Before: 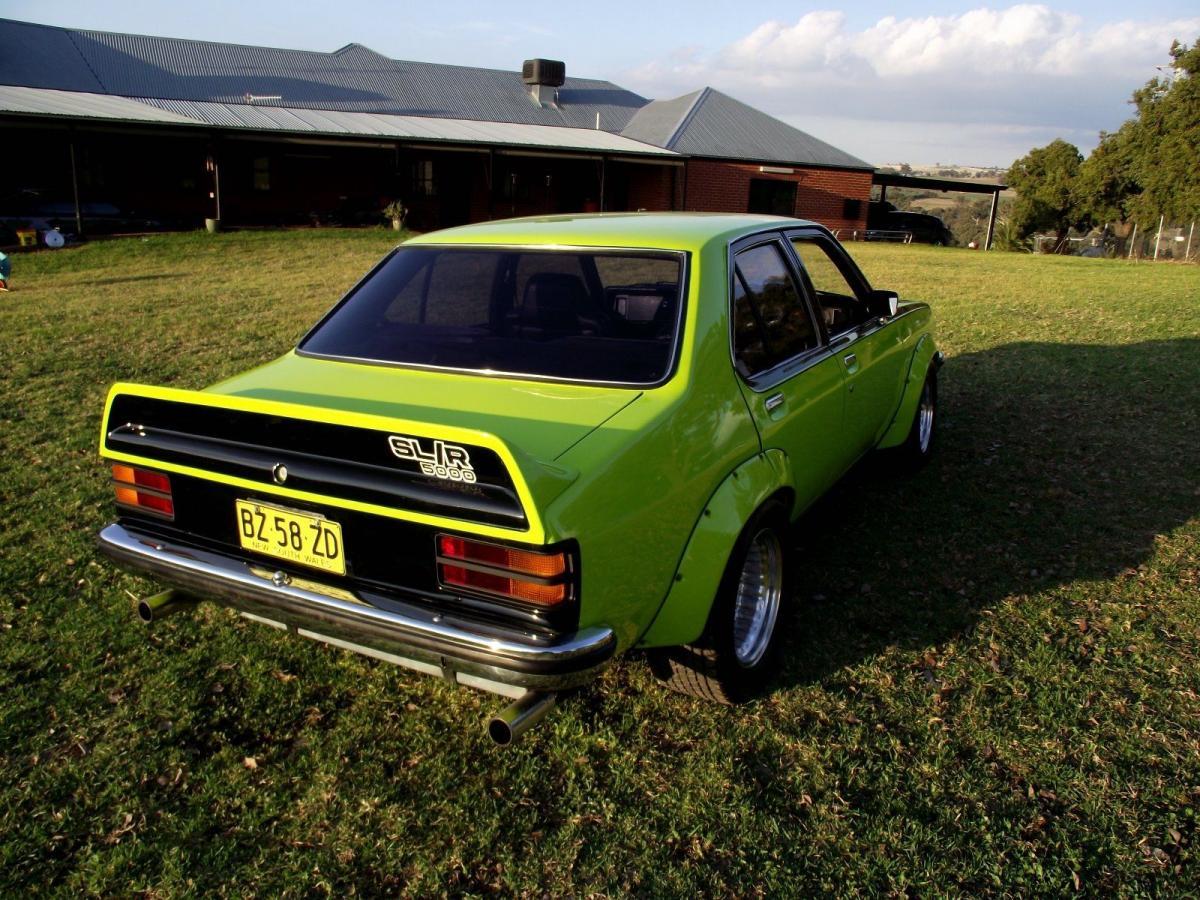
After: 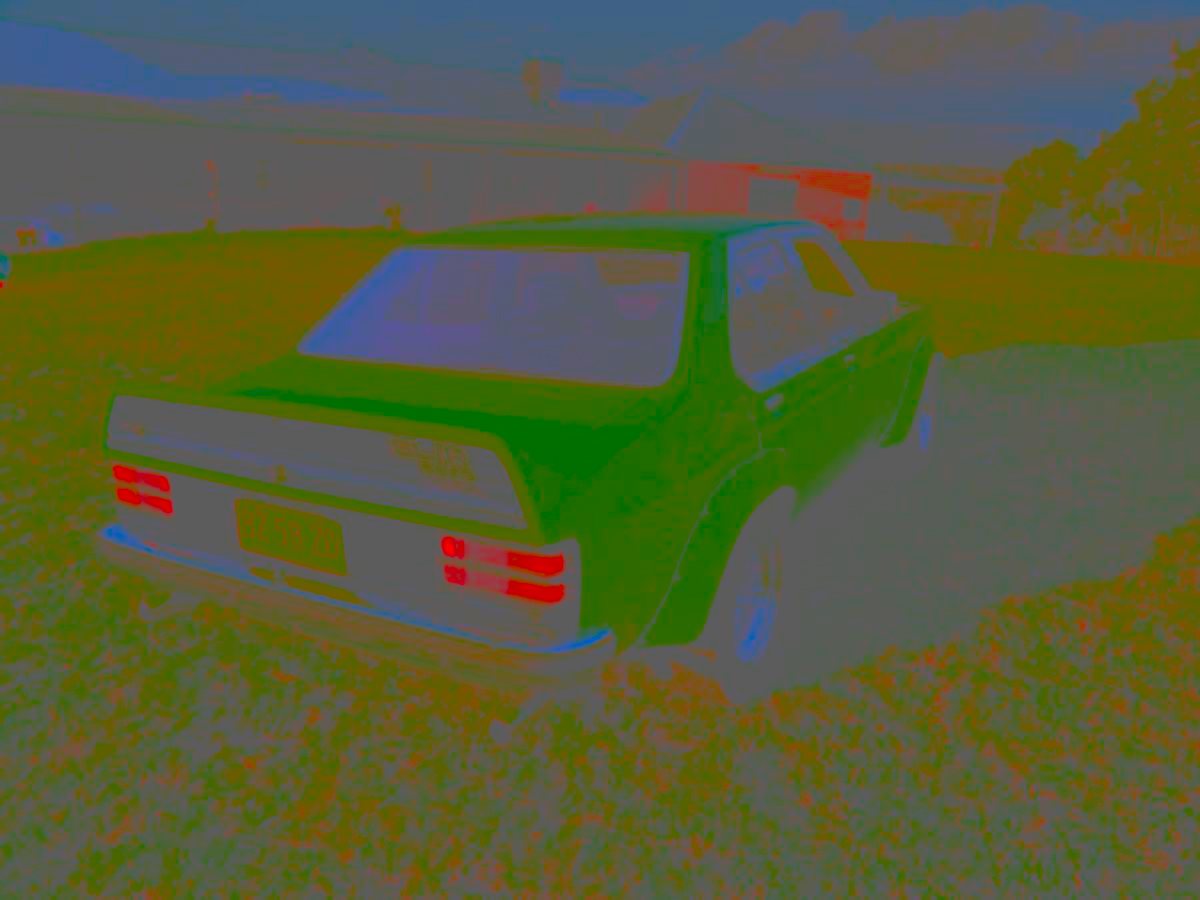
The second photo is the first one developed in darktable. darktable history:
contrast brightness saturation: contrast -0.99, brightness -0.17, saturation 0.75
sharpen: on, module defaults
